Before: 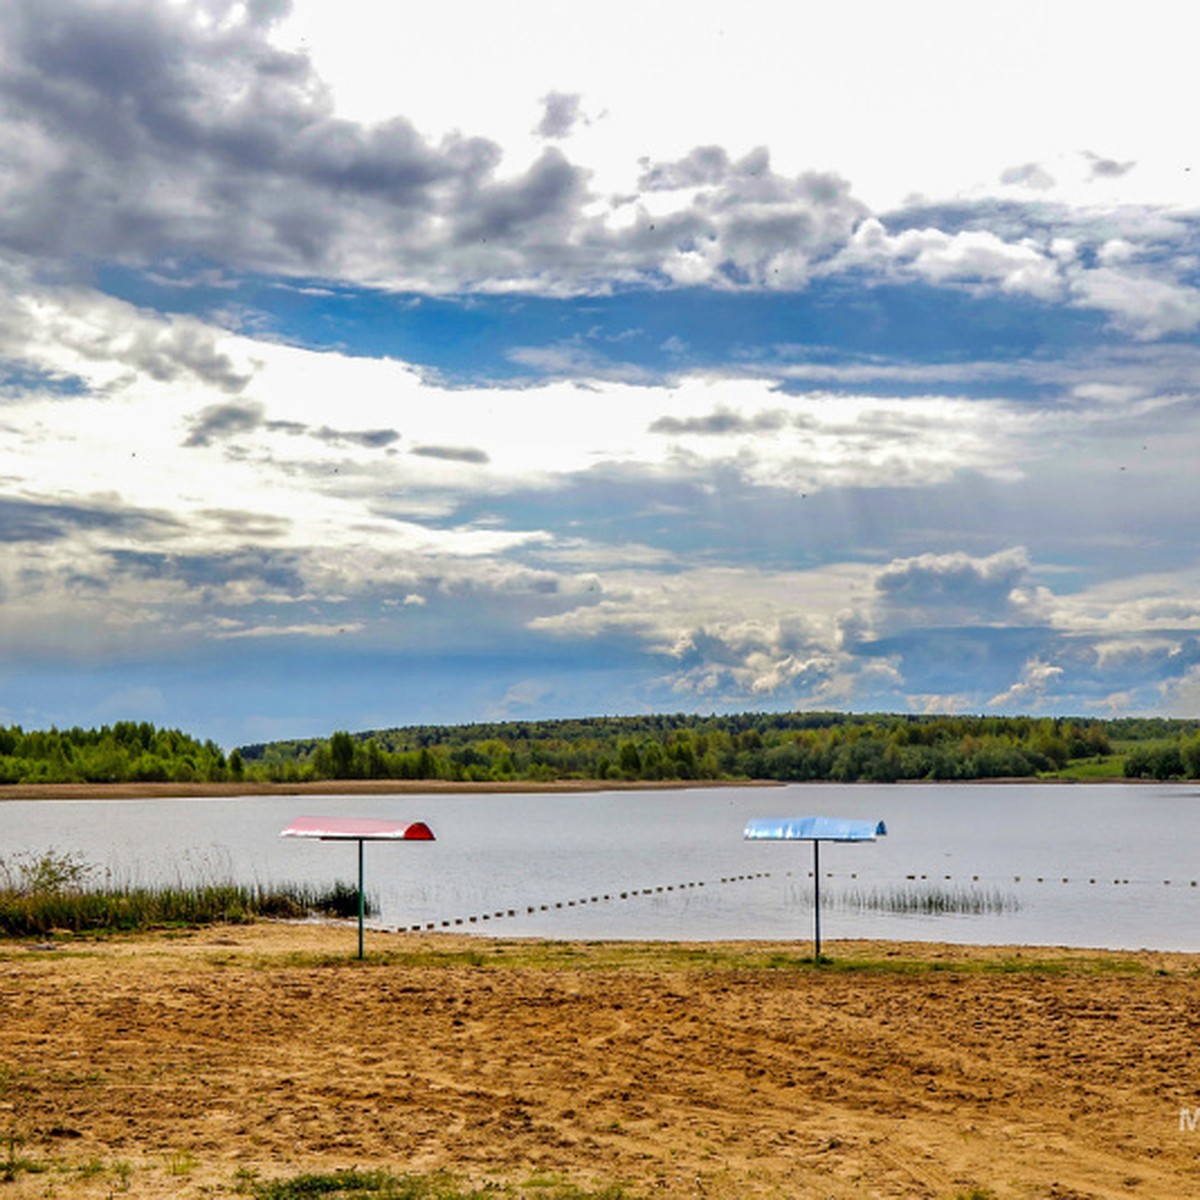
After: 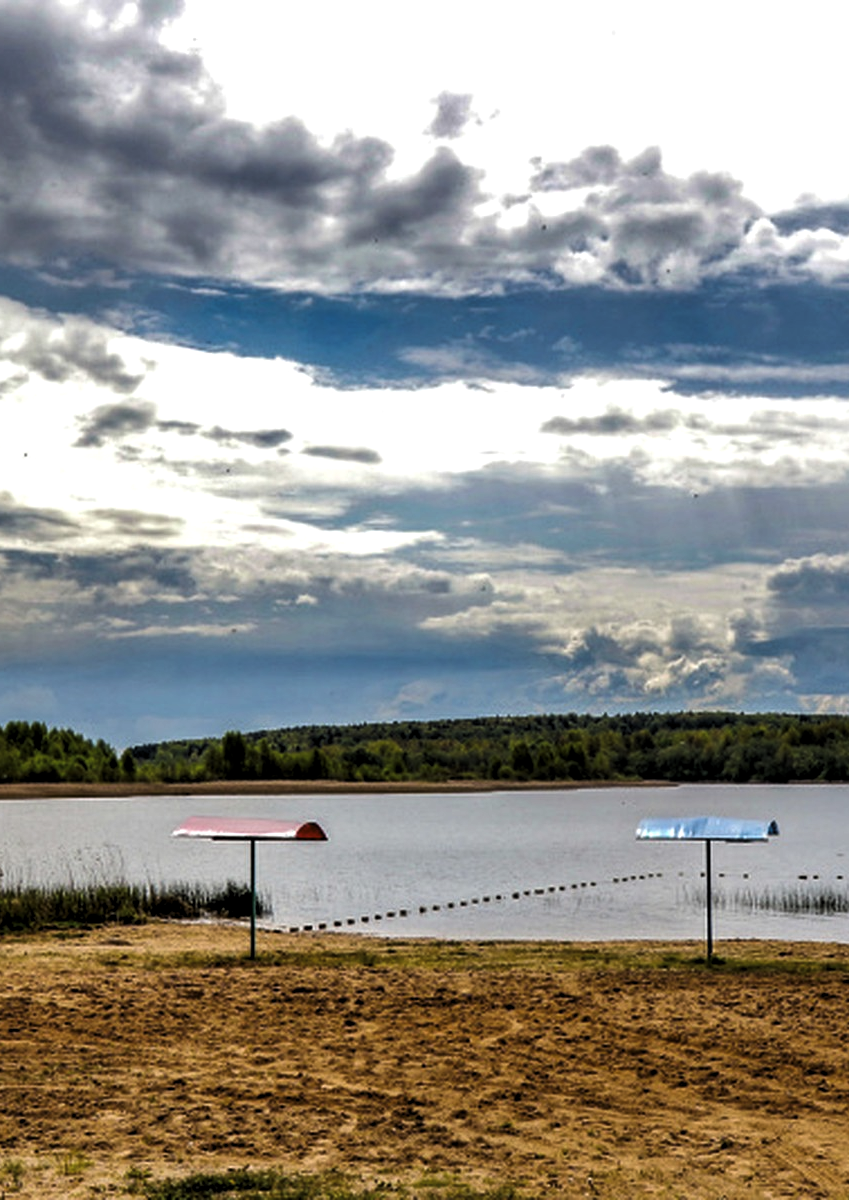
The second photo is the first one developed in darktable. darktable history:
crop and rotate: left 9.061%, right 20.142%
levels: levels [0.101, 0.578, 0.953]
